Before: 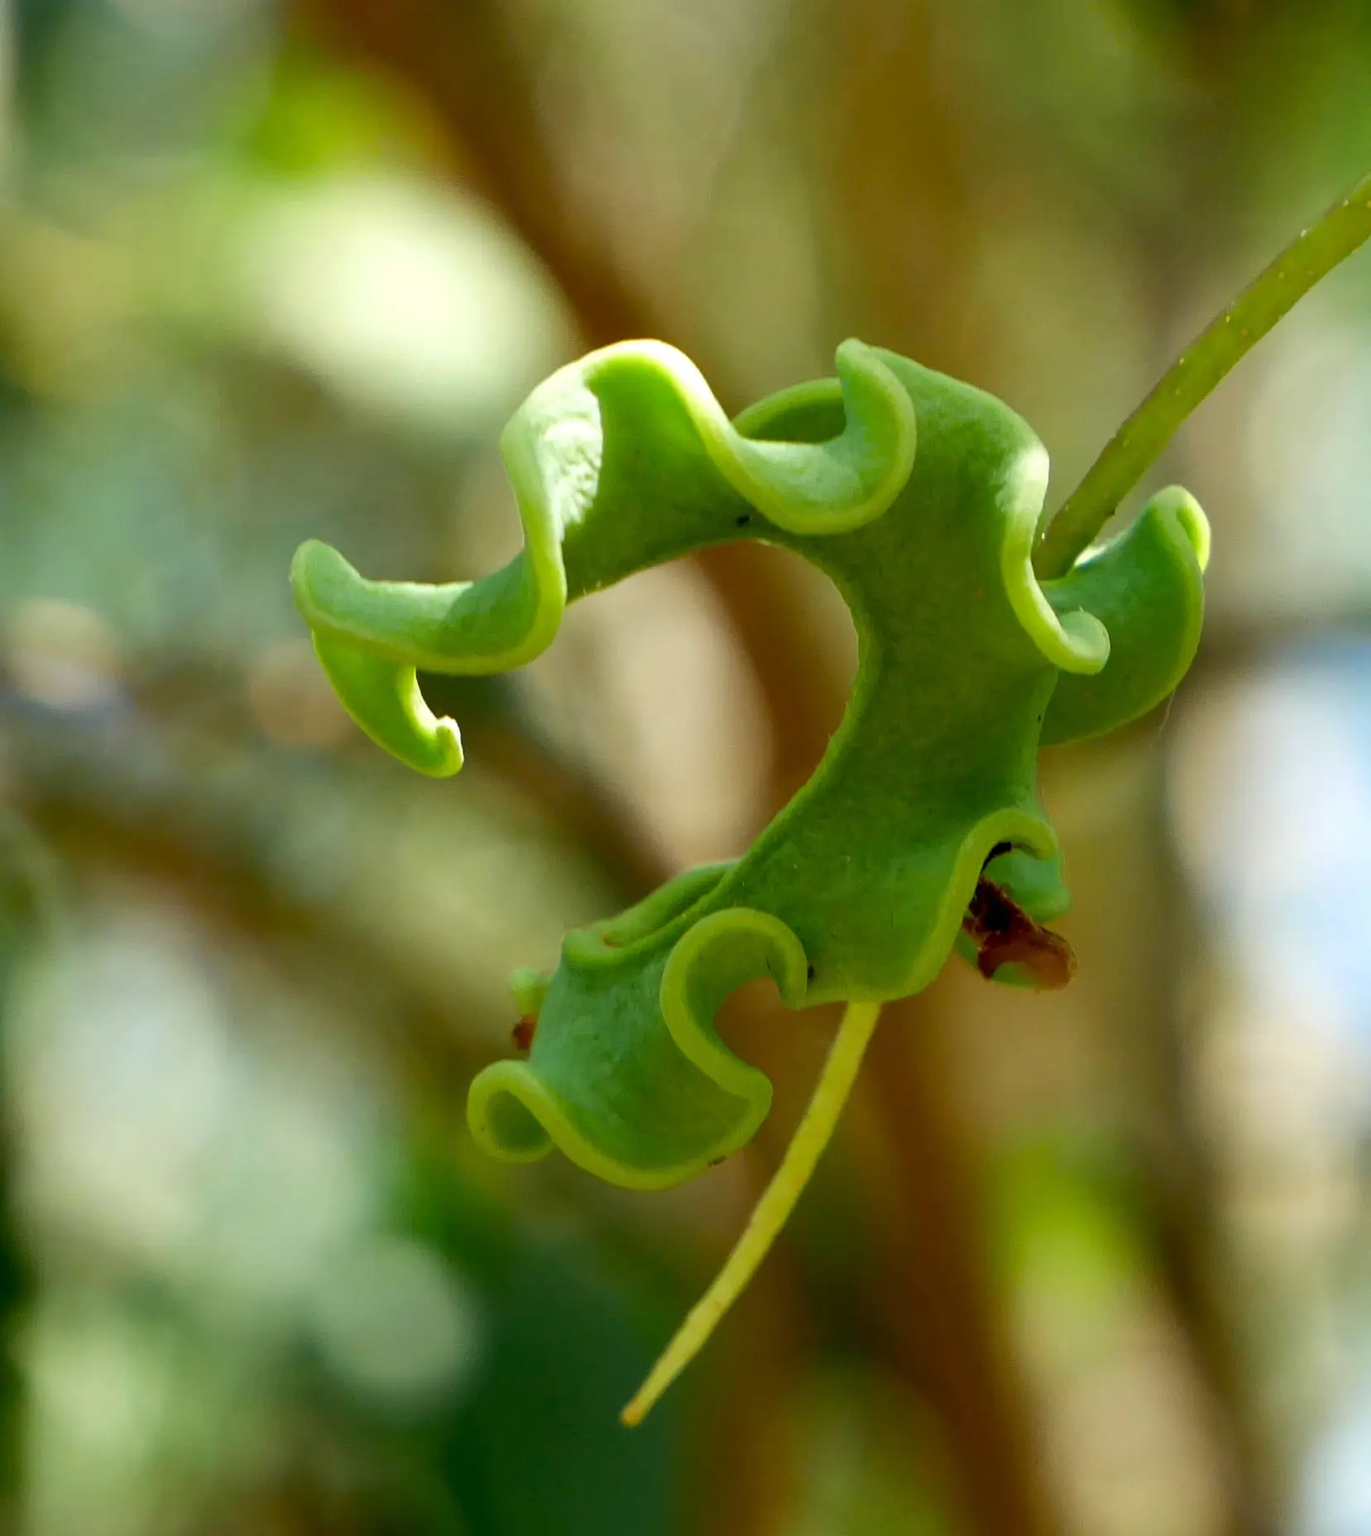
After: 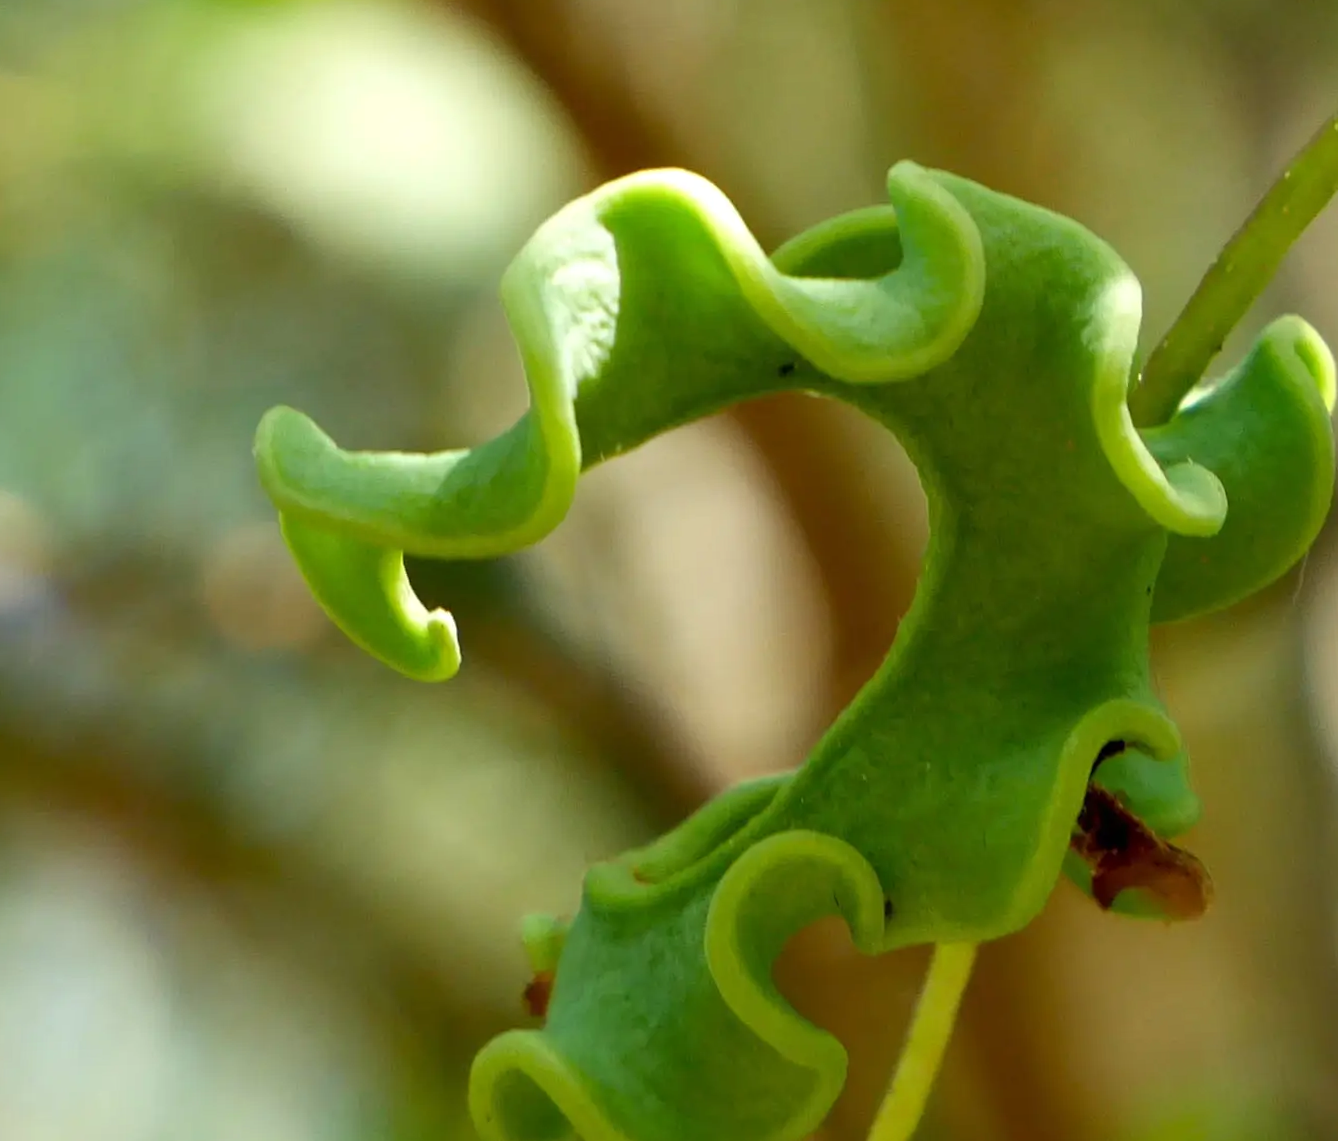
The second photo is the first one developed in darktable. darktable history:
tone equalizer: on, module defaults
crop: left 3.015%, top 8.969%, right 9.647%, bottom 26.457%
rotate and perspective: rotation -1.68°, lens shift (vertical) -0.146, crop left 0.049, crop right 0.912, crop top 0.032, crop bottom 0.96
